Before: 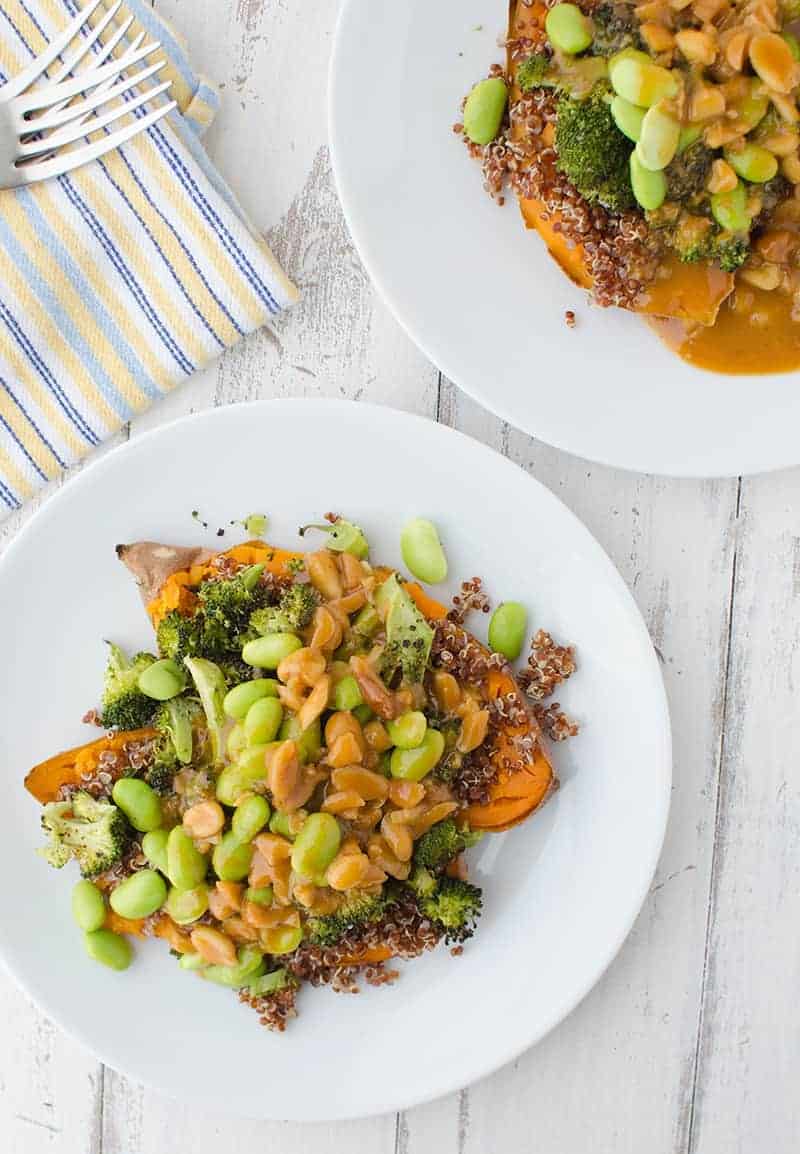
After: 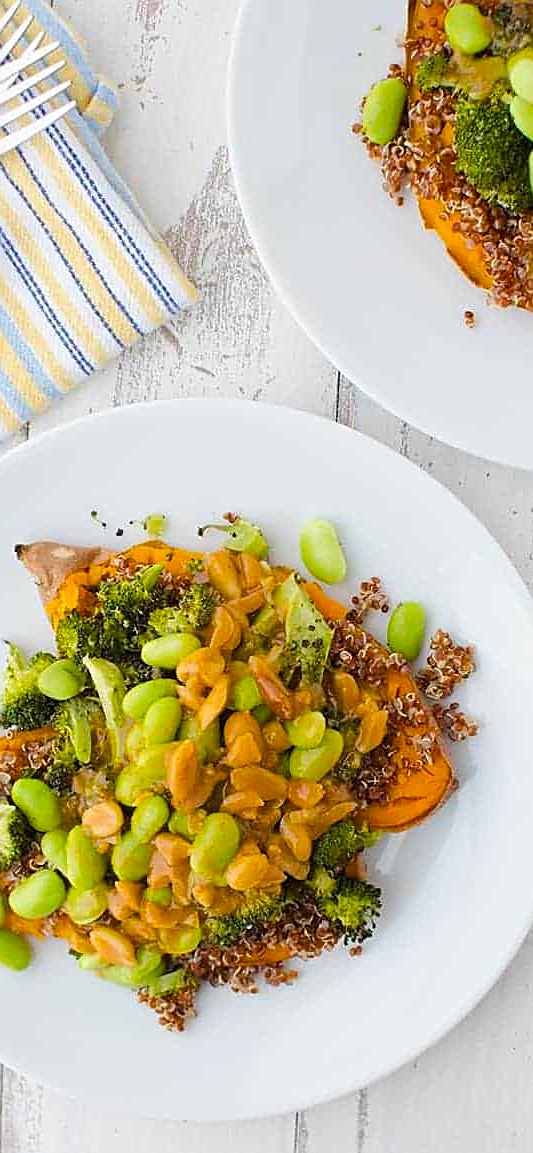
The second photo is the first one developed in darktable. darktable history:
color balance rgb: perceptual saturation grading › global saturation 30%
sharpen: on, module defaults
crop and rotate: left 12.673%, right 20.66%
